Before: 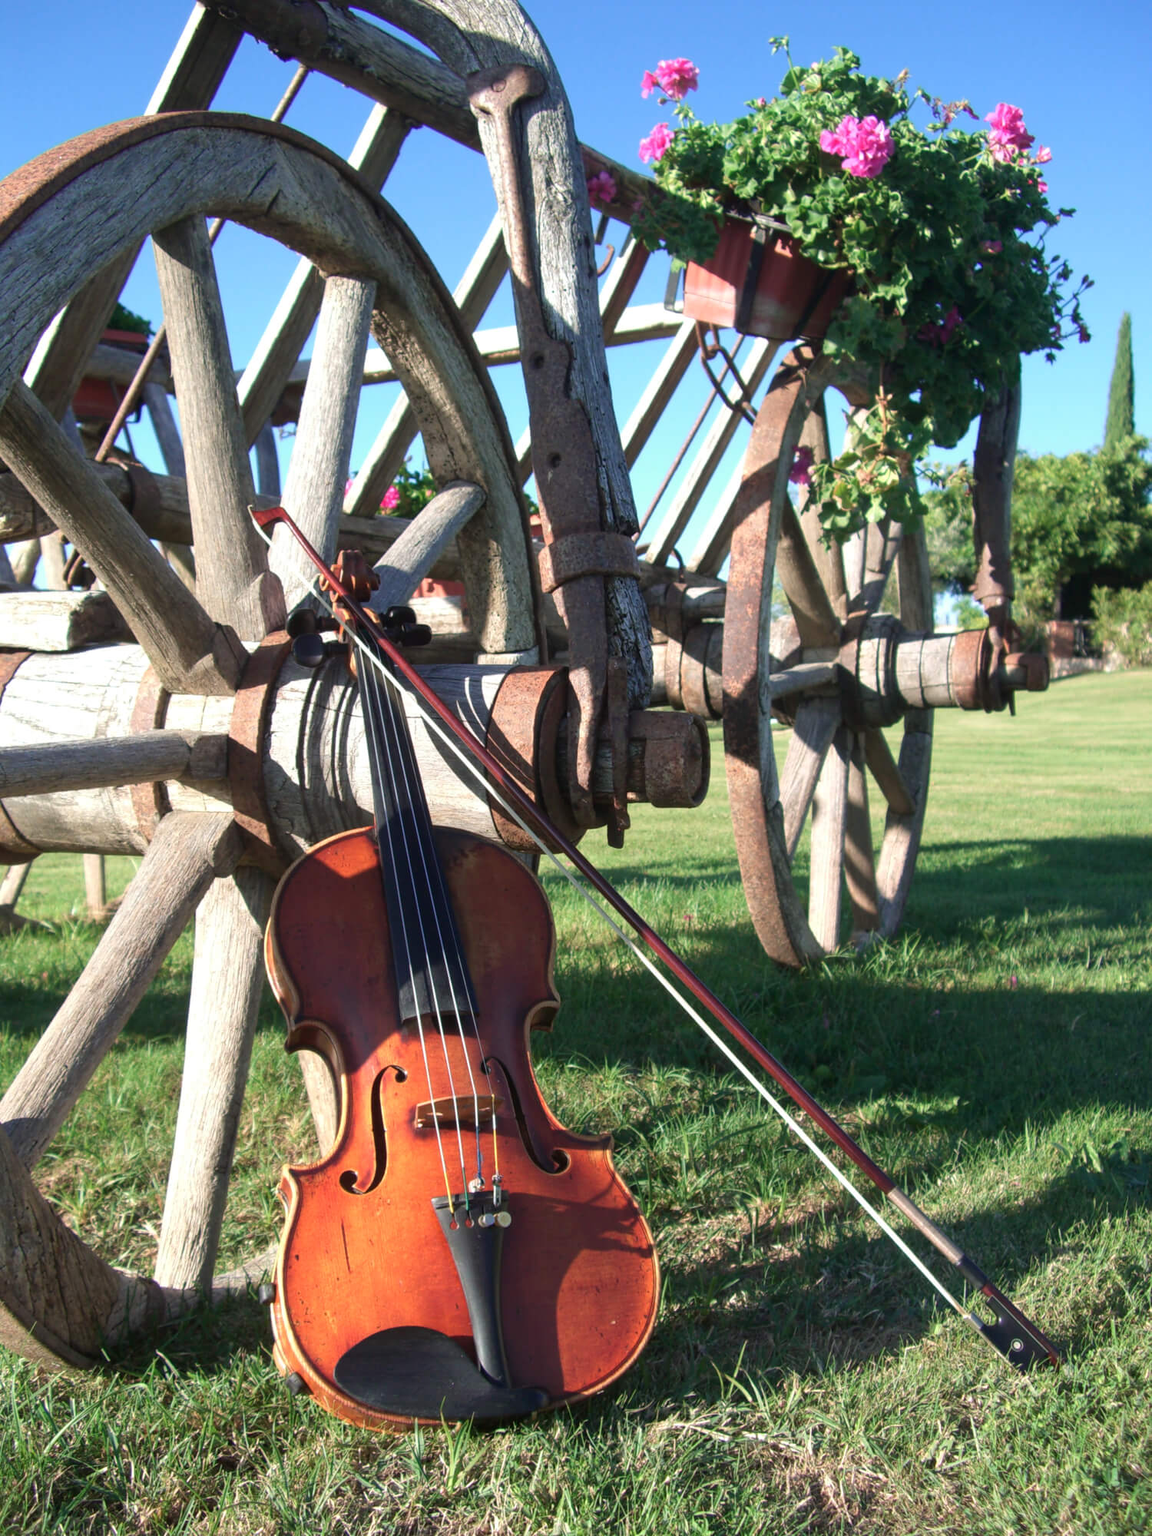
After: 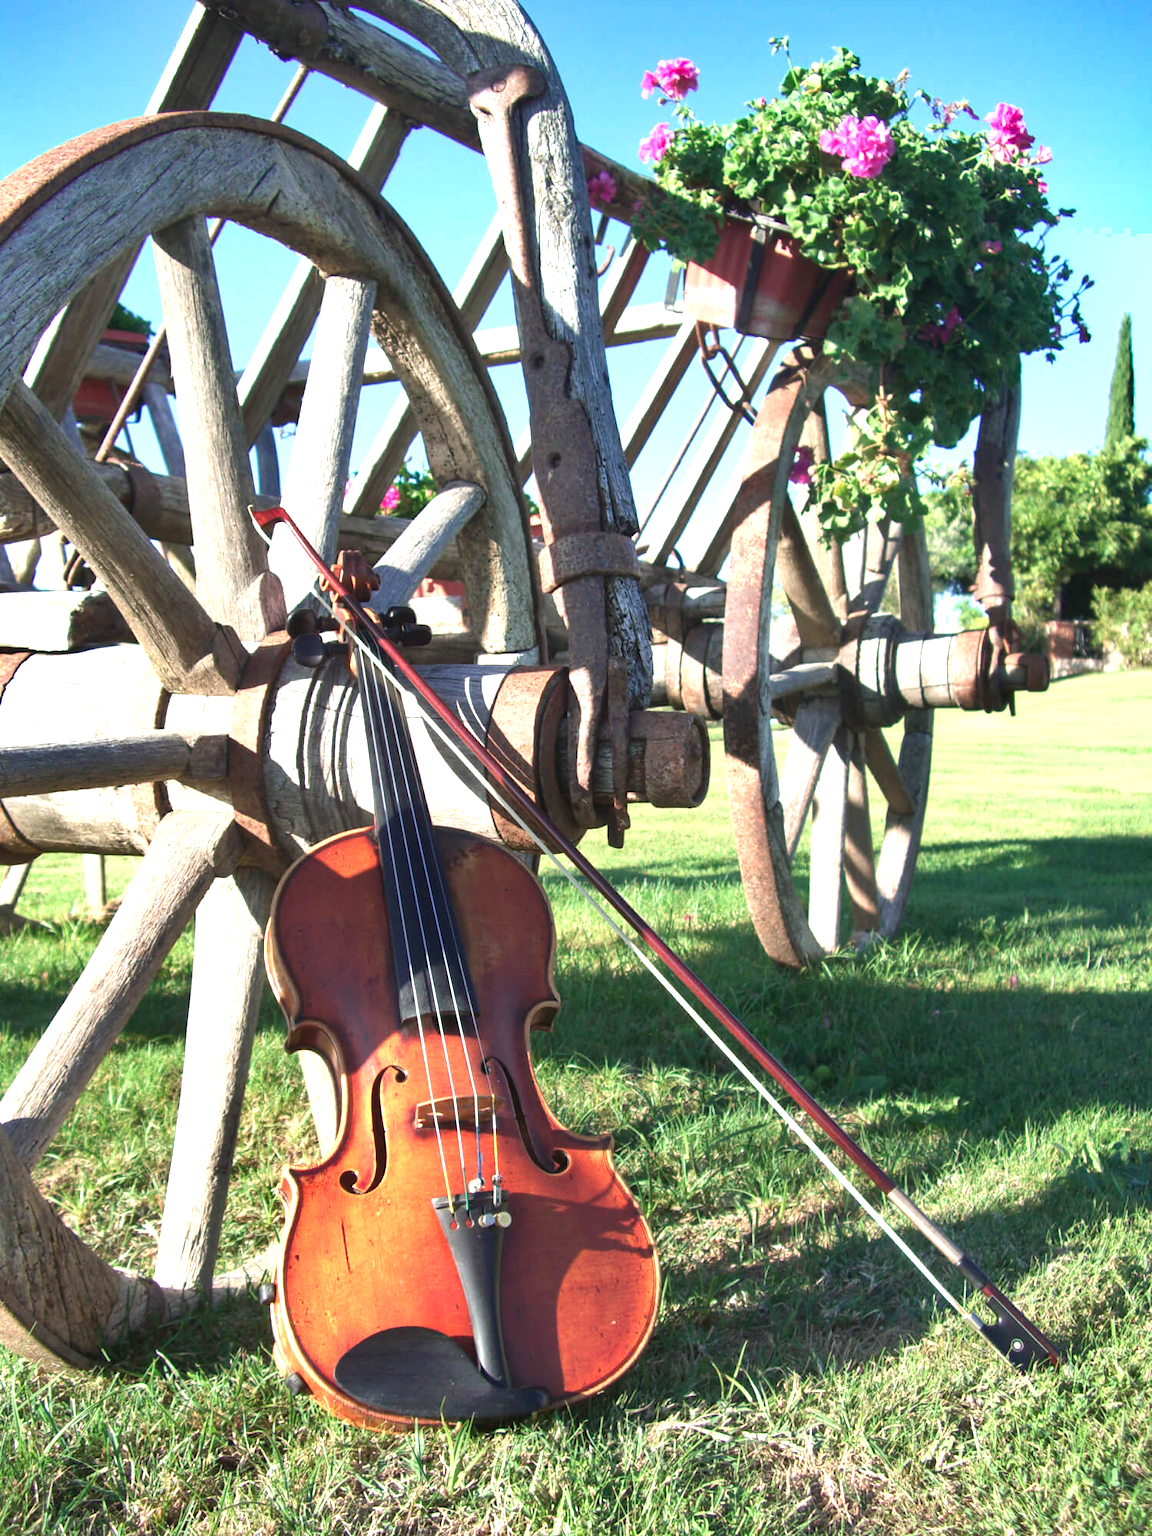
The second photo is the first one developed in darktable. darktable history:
exposure: black level correction 0, exposure 0.9 EV, compensate exposure bias true, compensate highlight preservation false
shadows and highlights: shadows 32.83, highlights -47.7, soften with gaussian
